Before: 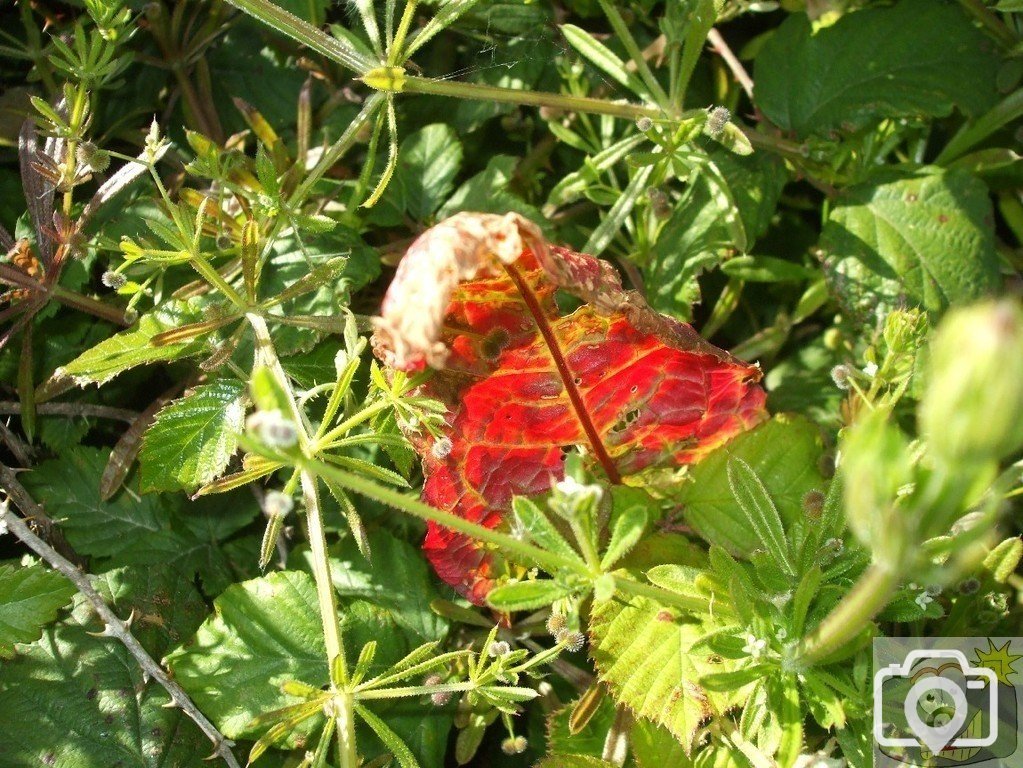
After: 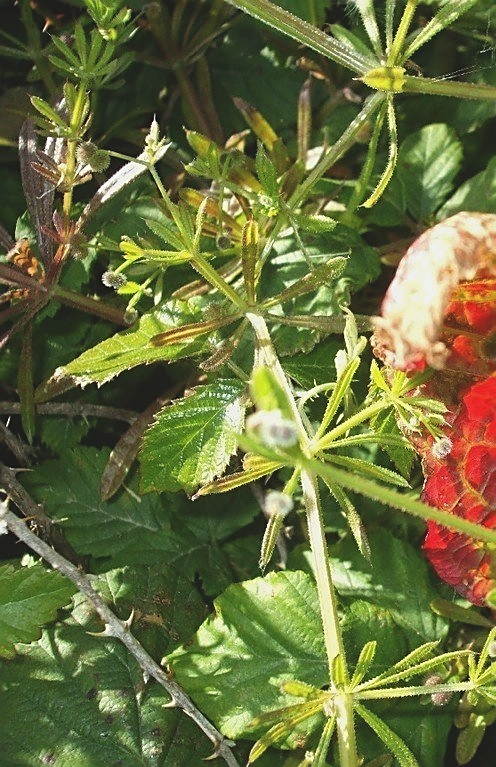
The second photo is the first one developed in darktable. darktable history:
exposure: black level correction -0.013, exposure -0.189 EV, compensate highlight preservation false
sharpen: on, module defaults
crop and rotate: left 0.028%, top 0%, right 51.449%
